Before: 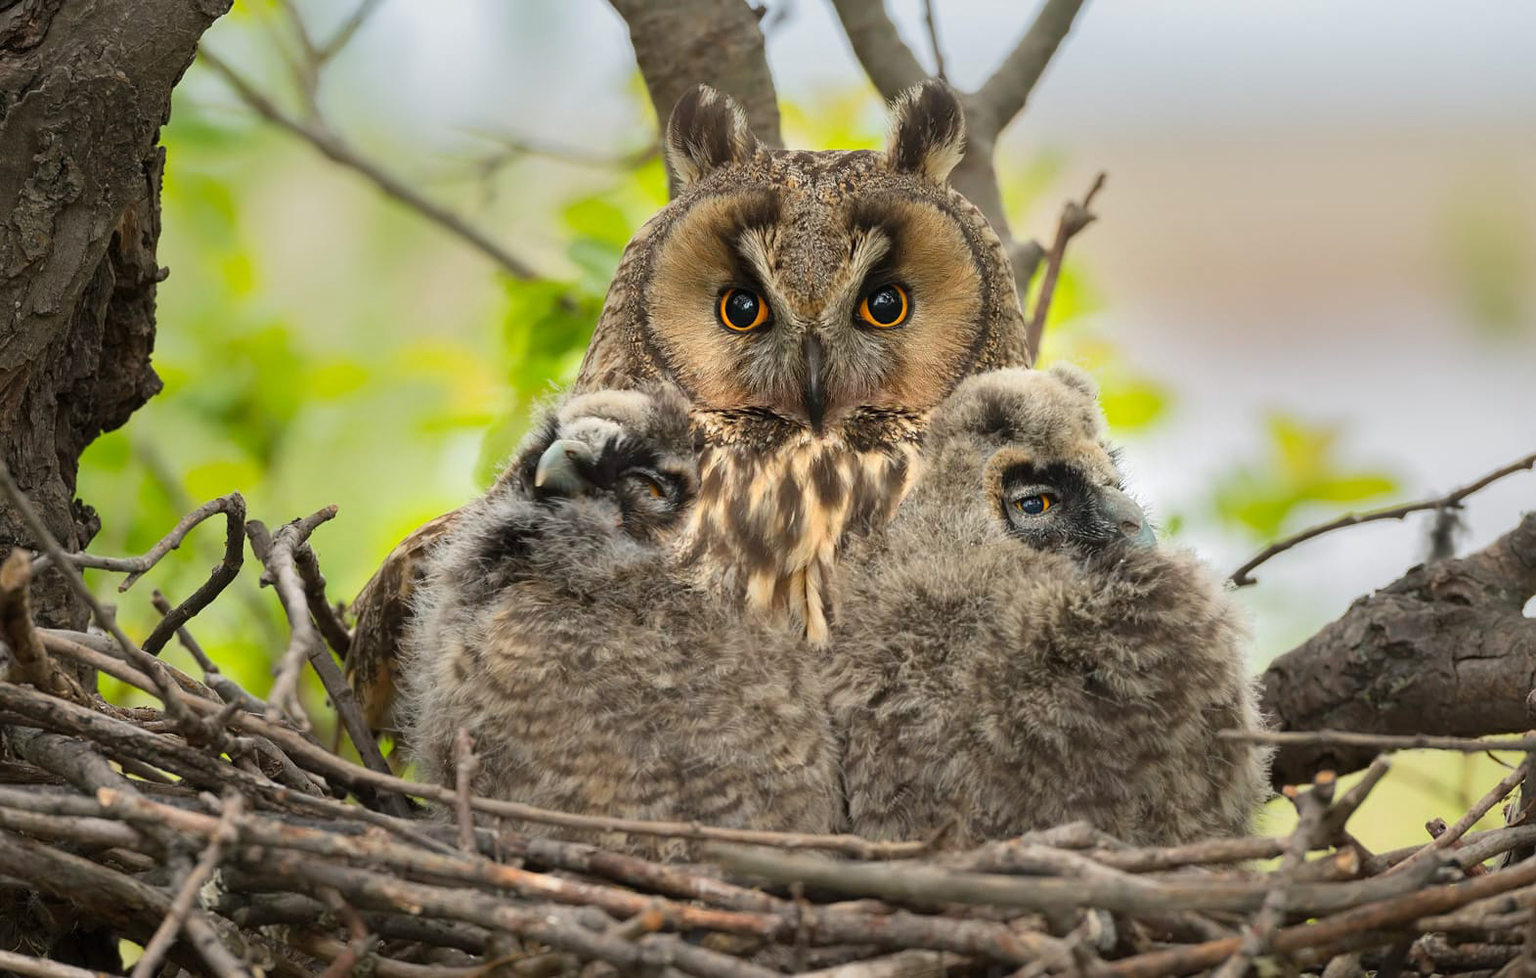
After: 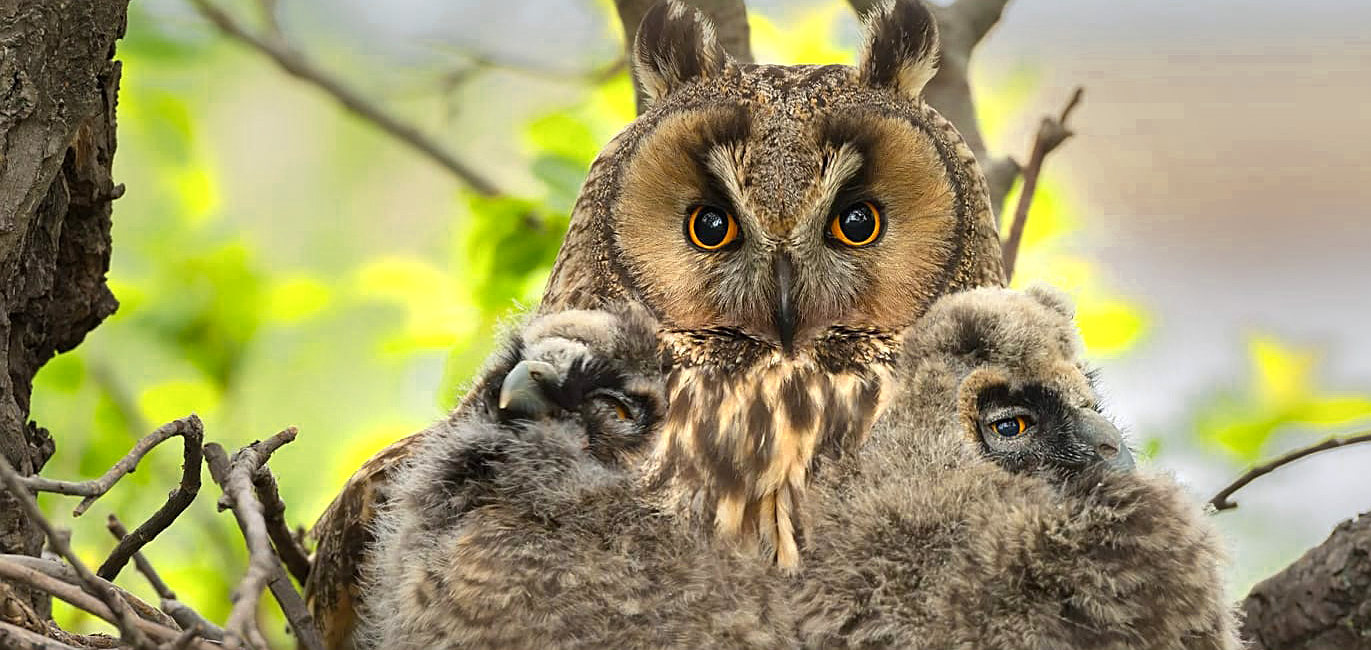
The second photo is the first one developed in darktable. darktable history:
color zones: curves: ch0 [(0, 0.485) (0.178, 0.476) (0.261, 0.623) (0.411, 0.403) (0.708, 0.603) (0.934, 0.412)]; ch1 [(0.003, 0.485) (0.149, 0.496) (0.229, 0.584) (0.326, 0.551) (0.484, 0.262) (0.757, 0.643)]
shadows and highlights: shadows 76.69, highlights -26.47, soften with gaussian
crop: left 3.097%, top 8.953%, right 9.625%, bottom 26.001%
sharpen: amount 0.477
